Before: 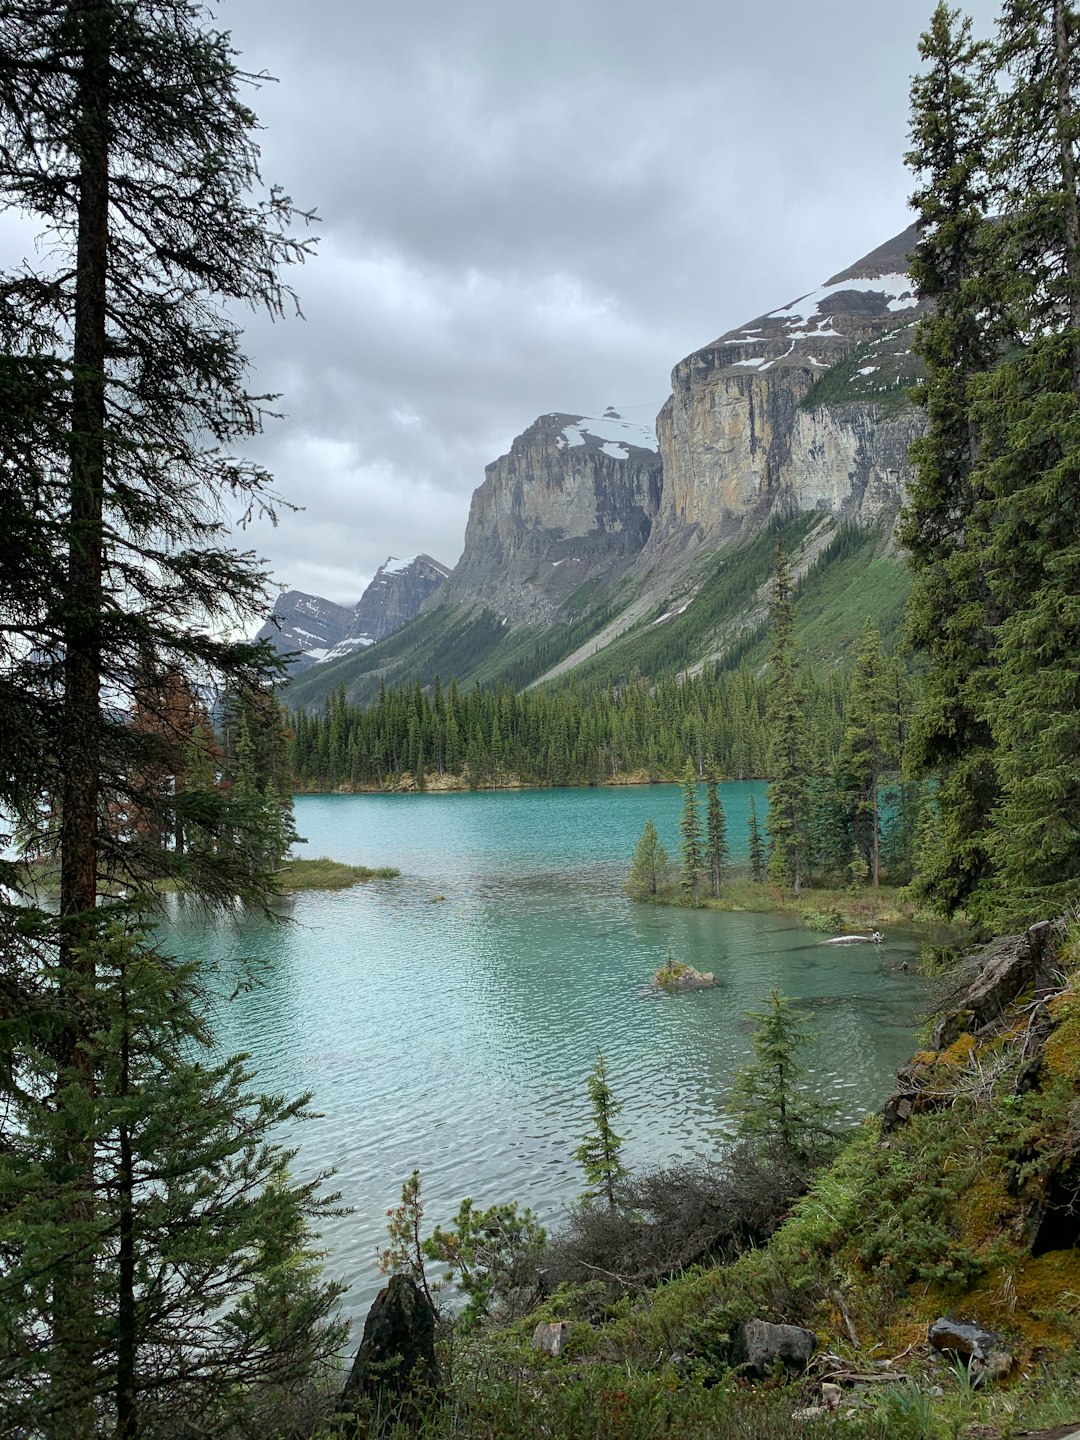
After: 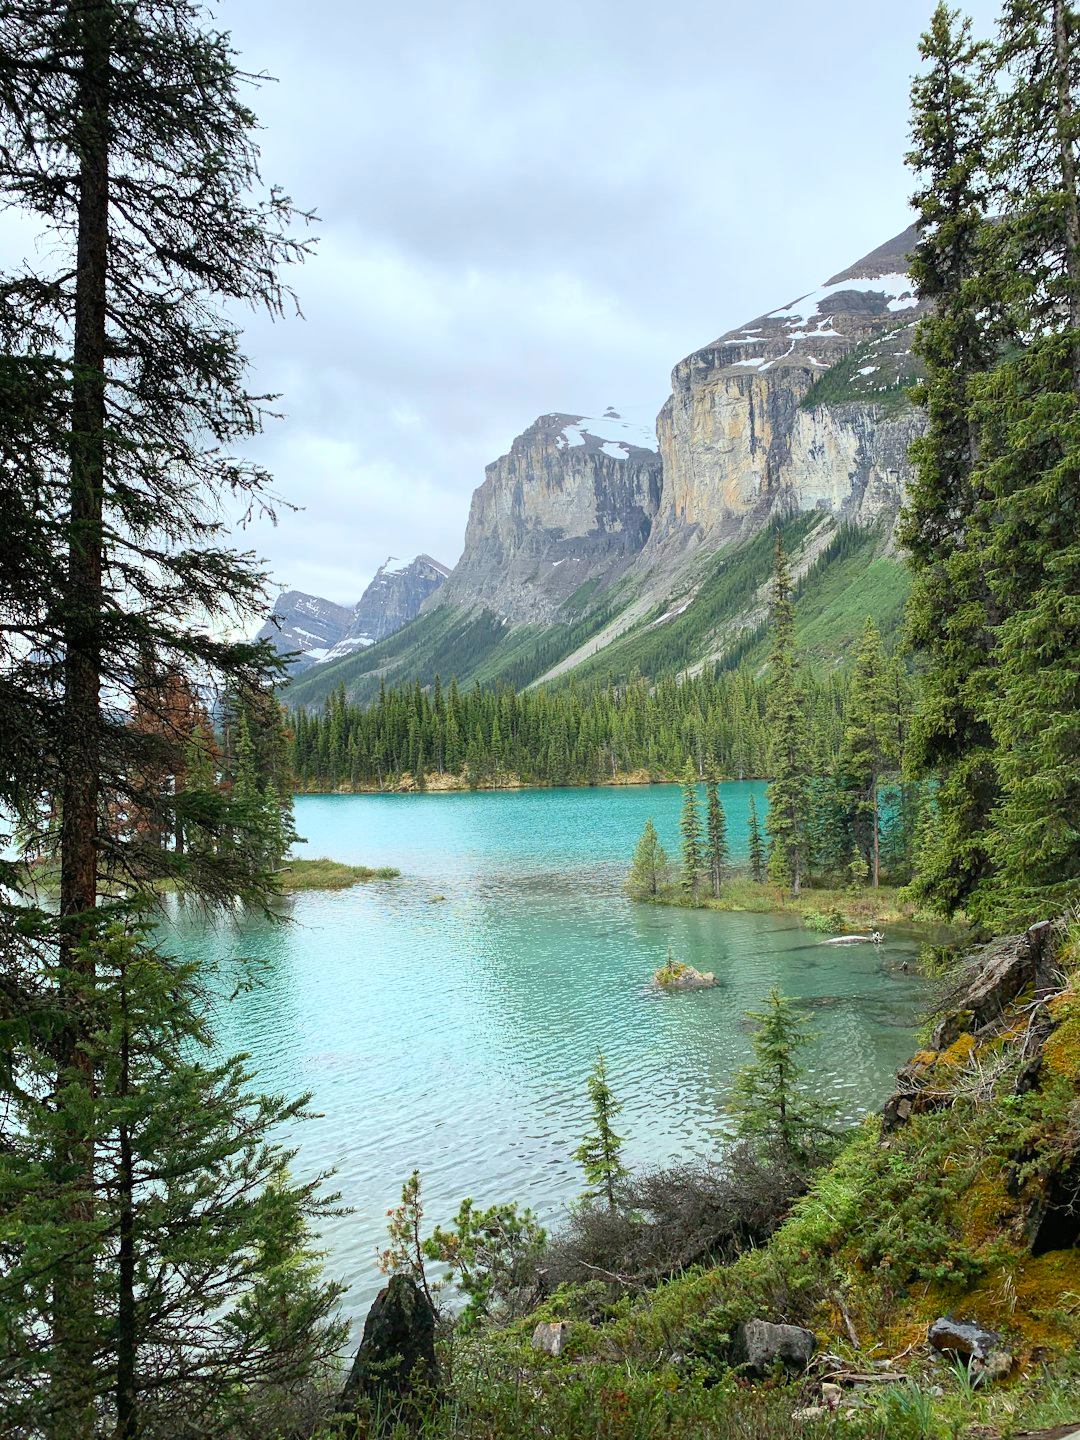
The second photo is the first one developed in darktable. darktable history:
contrast brightness saturation: contrast 0.238, brightness 0.246, saturation 0.391
